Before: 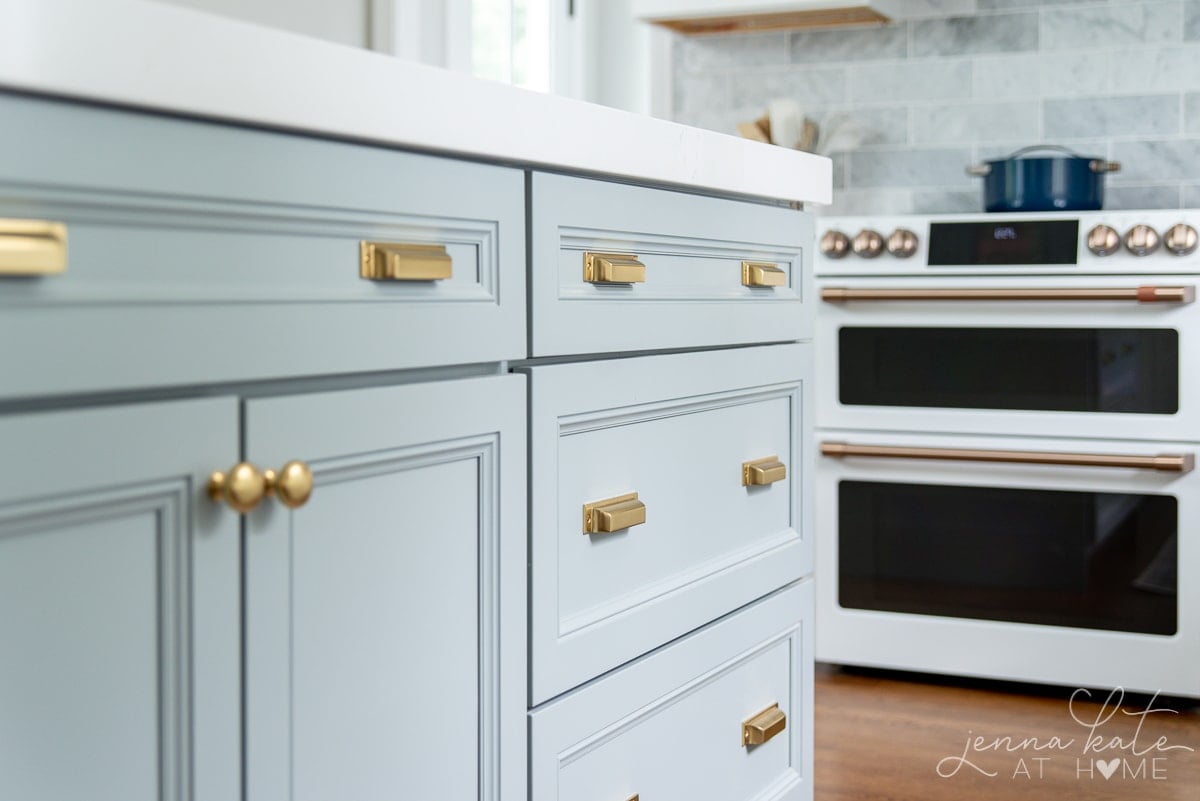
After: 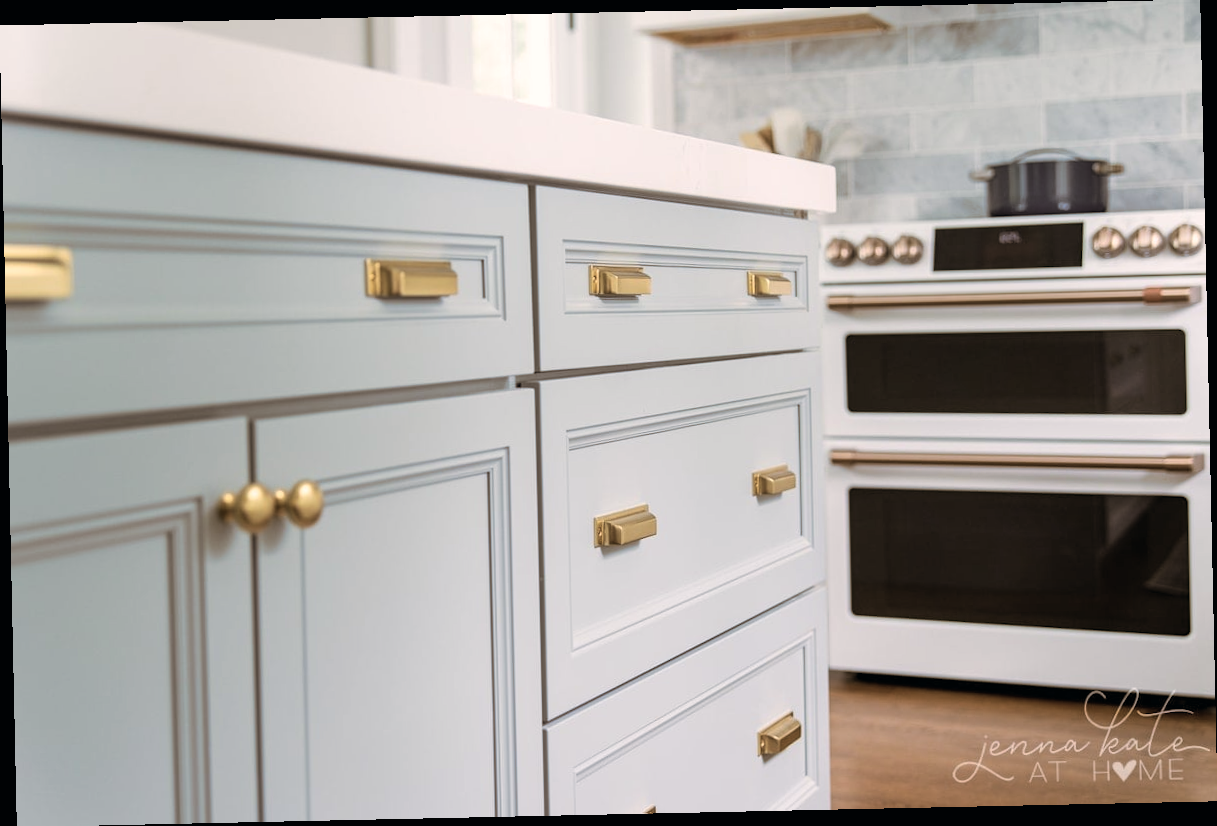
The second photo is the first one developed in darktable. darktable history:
color correction: highlights a* 5.38, highlights b* 5.3, shadows a* -4.26, shadows b* -5.11
rotate and perspective: rotation -1.24°, automatic cropping off
split-toning: shadows › hue 32.4°, shadows › saturation 0.51, highlights › hue 180°, highlights › saturation 0, balance -60.17, compress 55.19%
